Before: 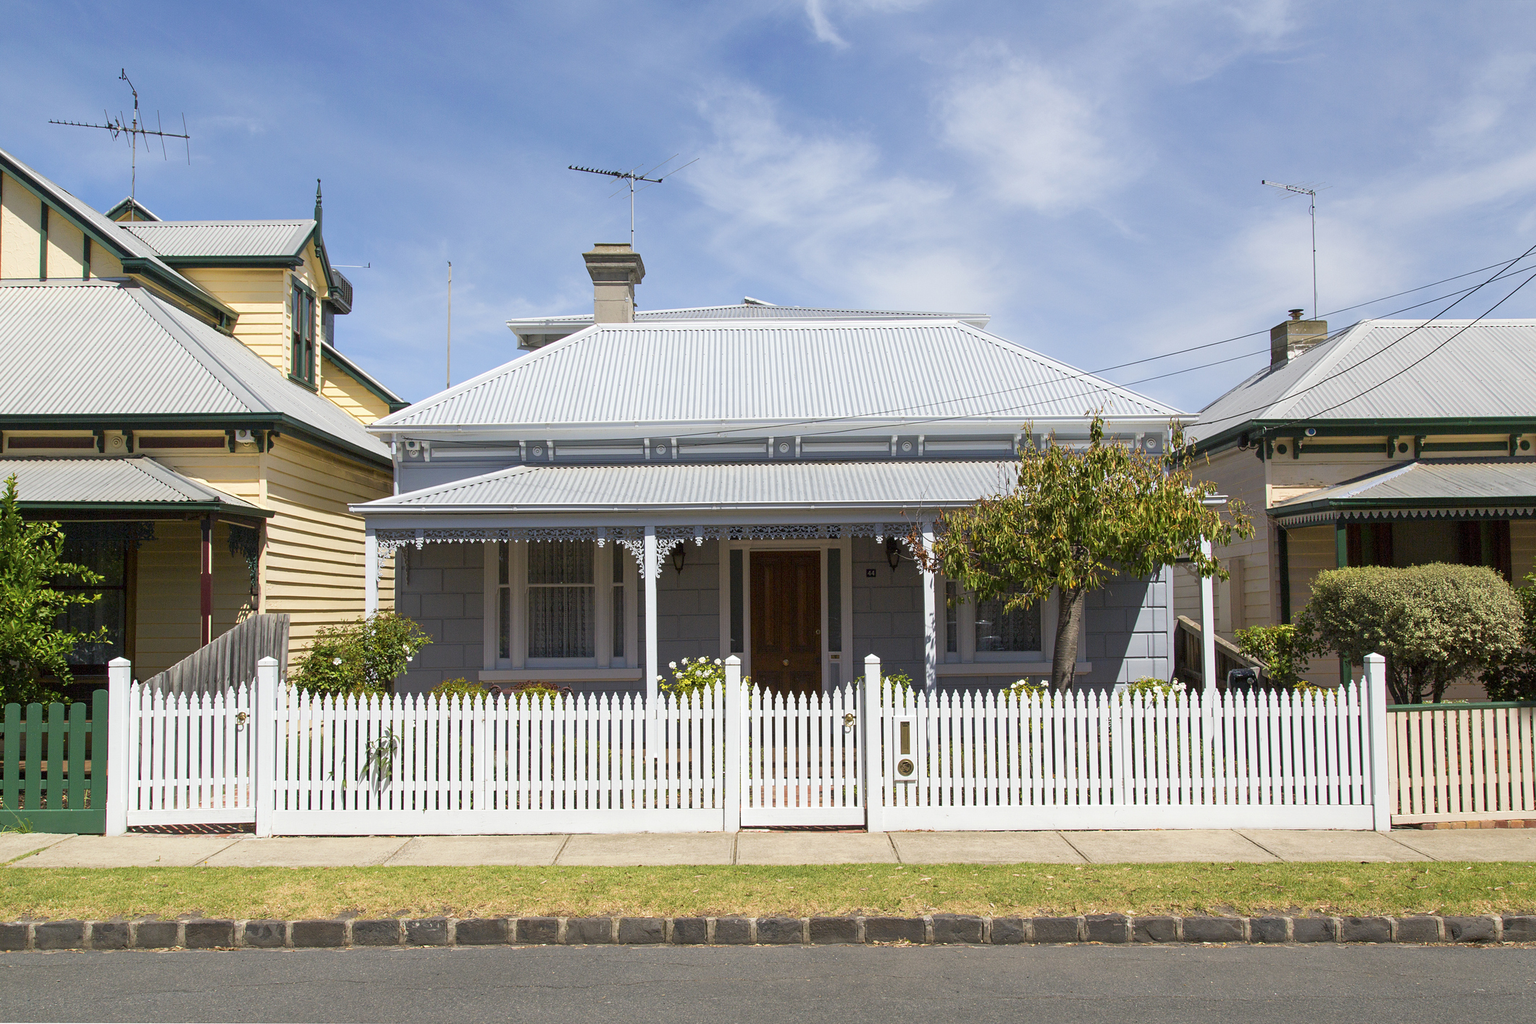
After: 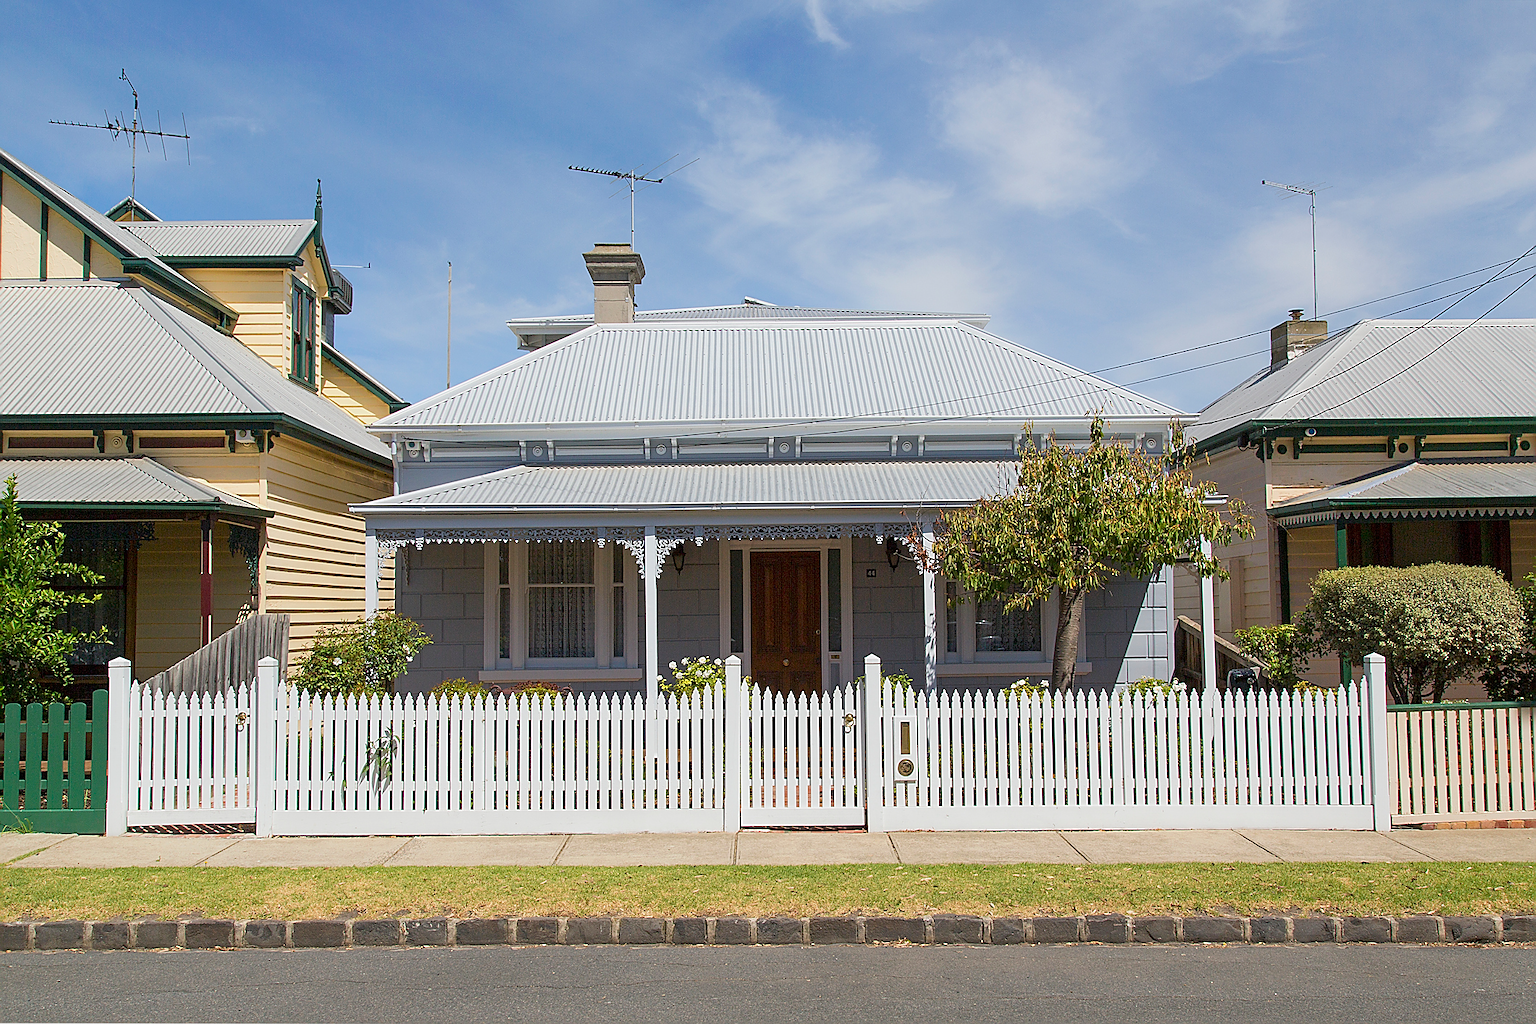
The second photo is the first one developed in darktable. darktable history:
sharpen: radius 1.4, amount 1.25, threshold 0.7
color balance rgb: contrast -10%
